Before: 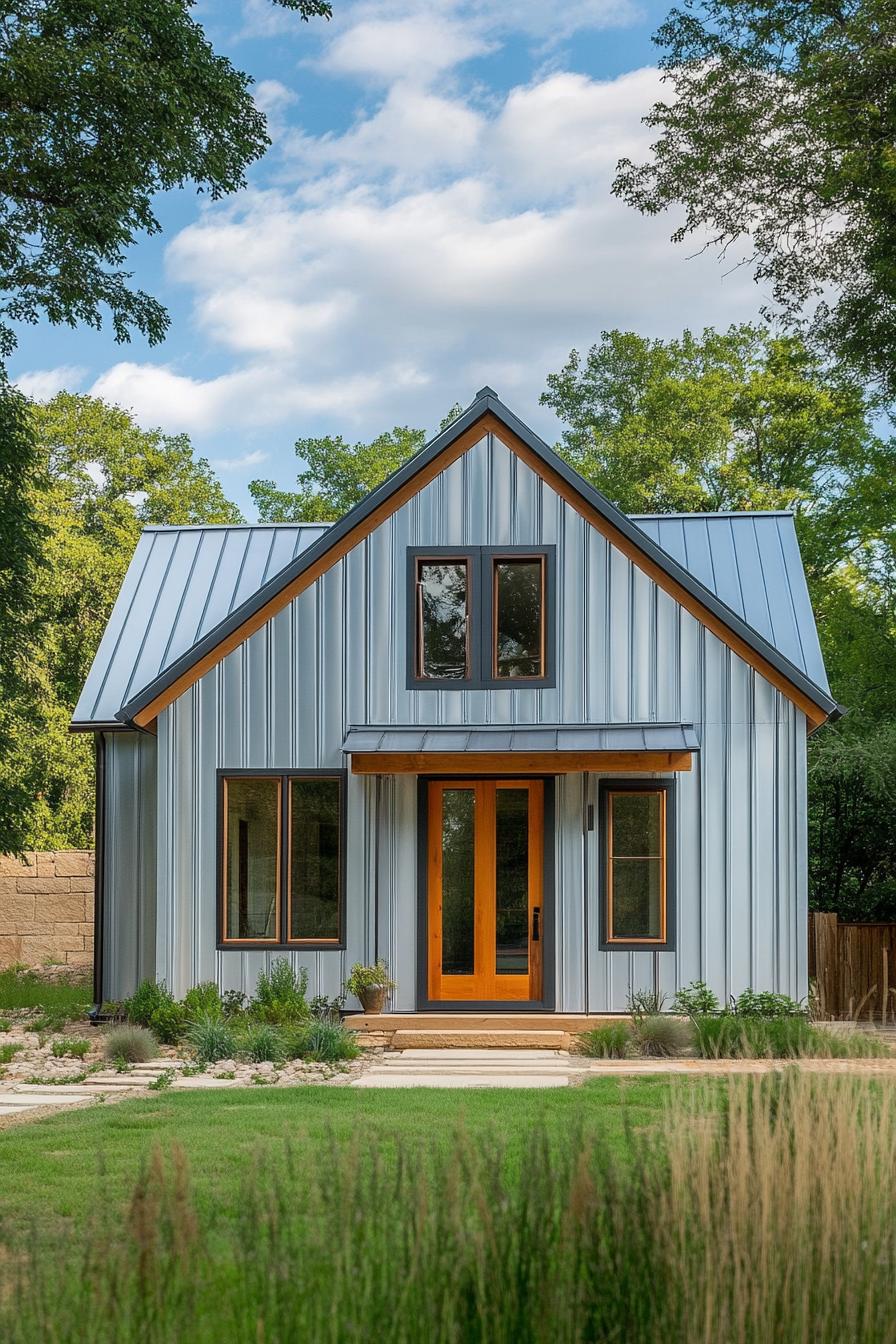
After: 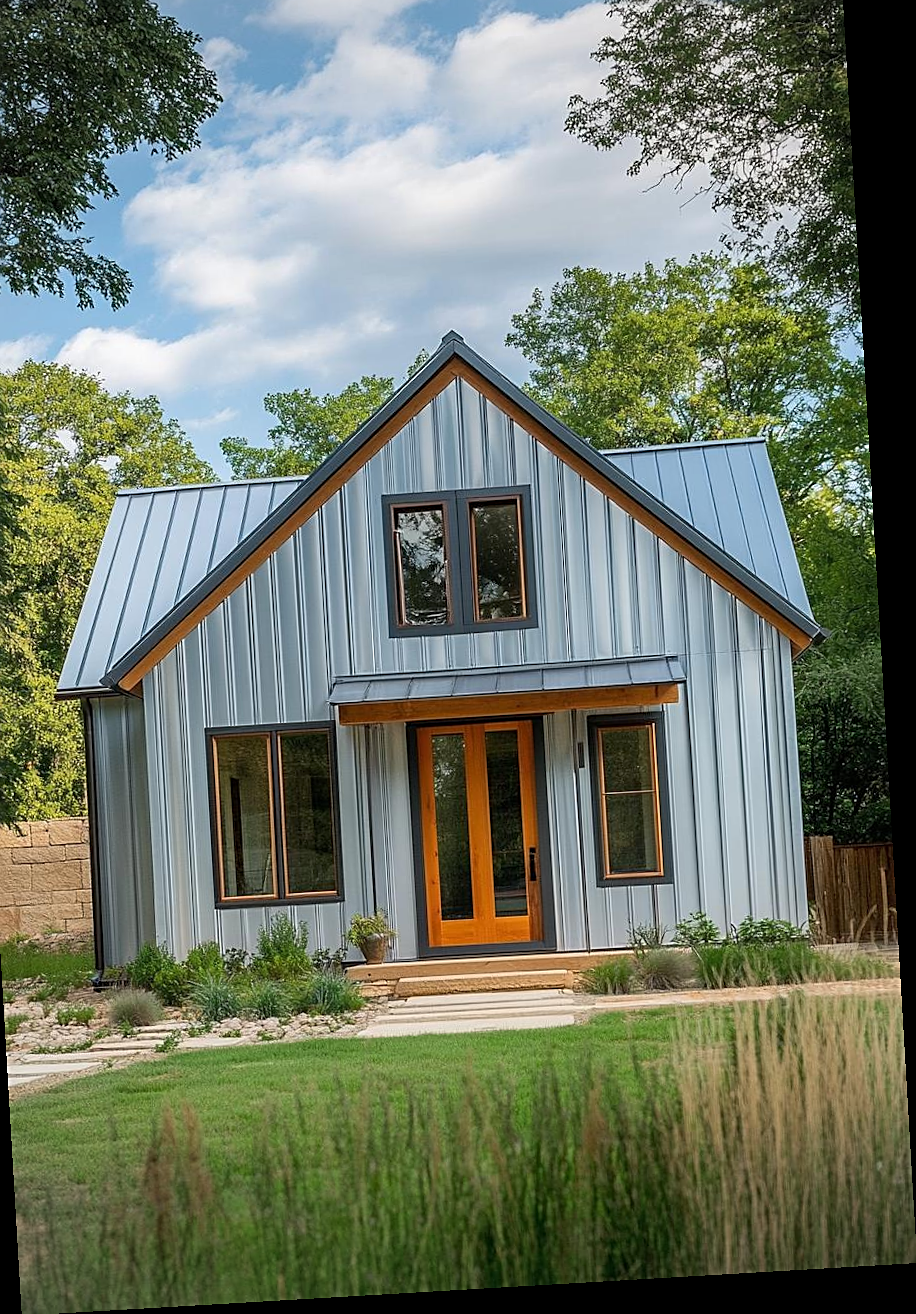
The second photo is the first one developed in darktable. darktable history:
sharpen: on, module defaults
crop and rotate: angle 3.37°, left 5.839%, top 5.709%
vignetting: brightness -0.205
